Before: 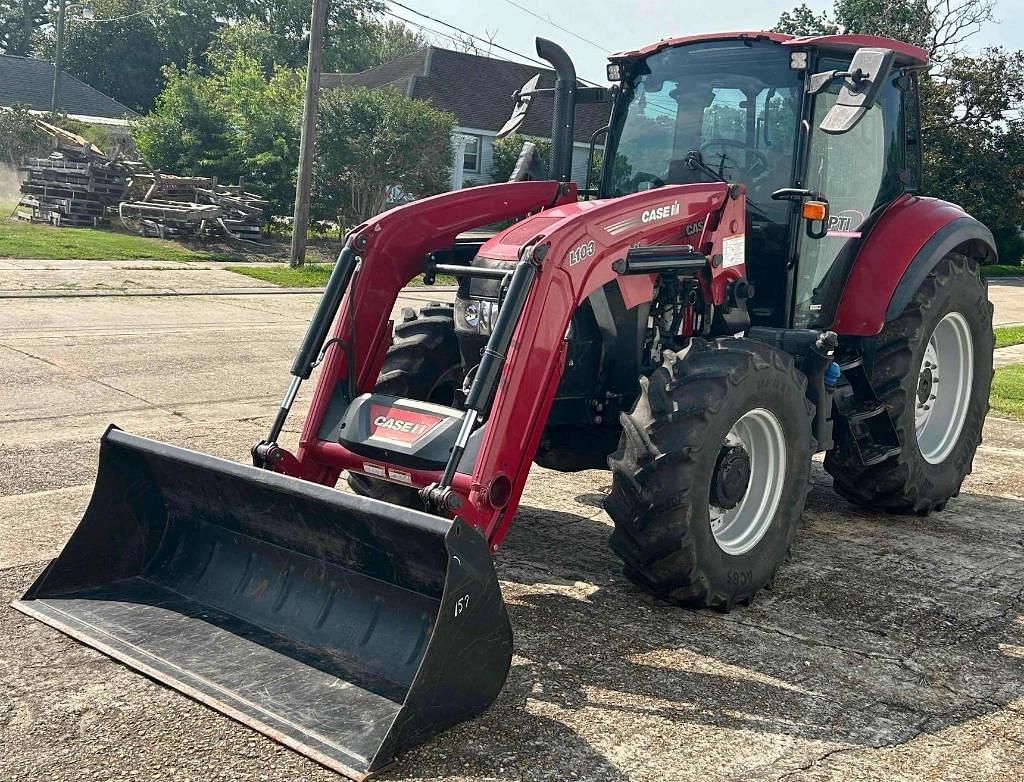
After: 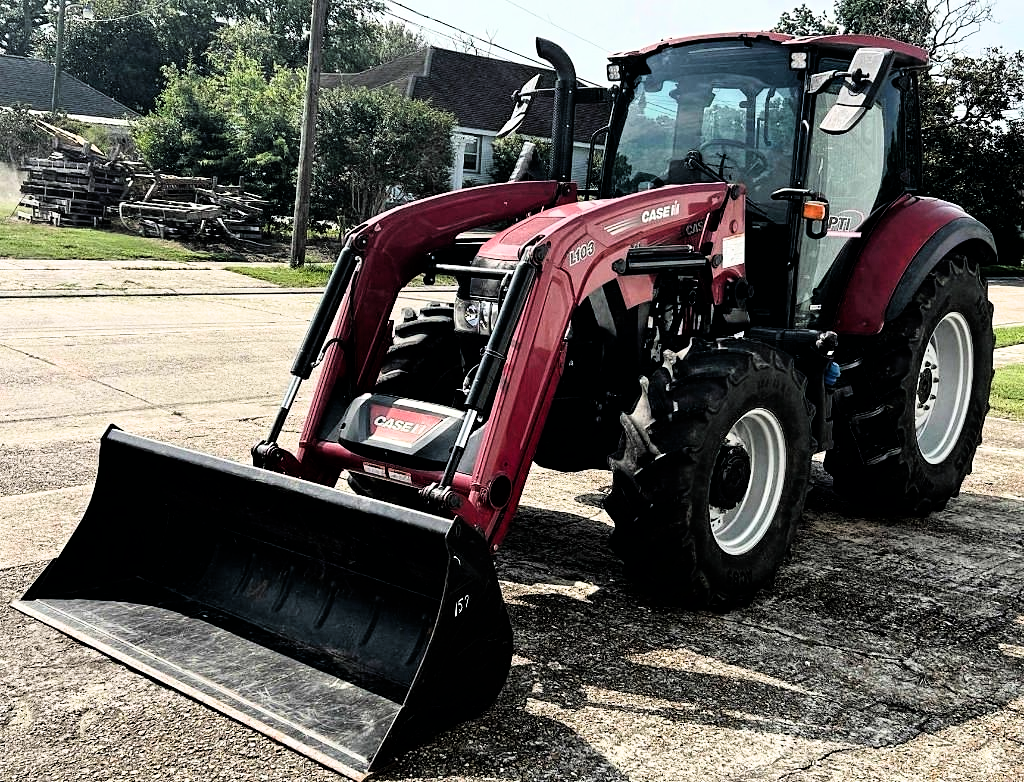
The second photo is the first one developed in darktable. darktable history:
filmic rgb: black relative exposure -3.8 EV, white relative exposure 2.41 EV, dynamic range scaling -49.51%, hardness 3.45, latitude 29.09%, contrast 1.792, iterations of high-quality reconstruction 0
